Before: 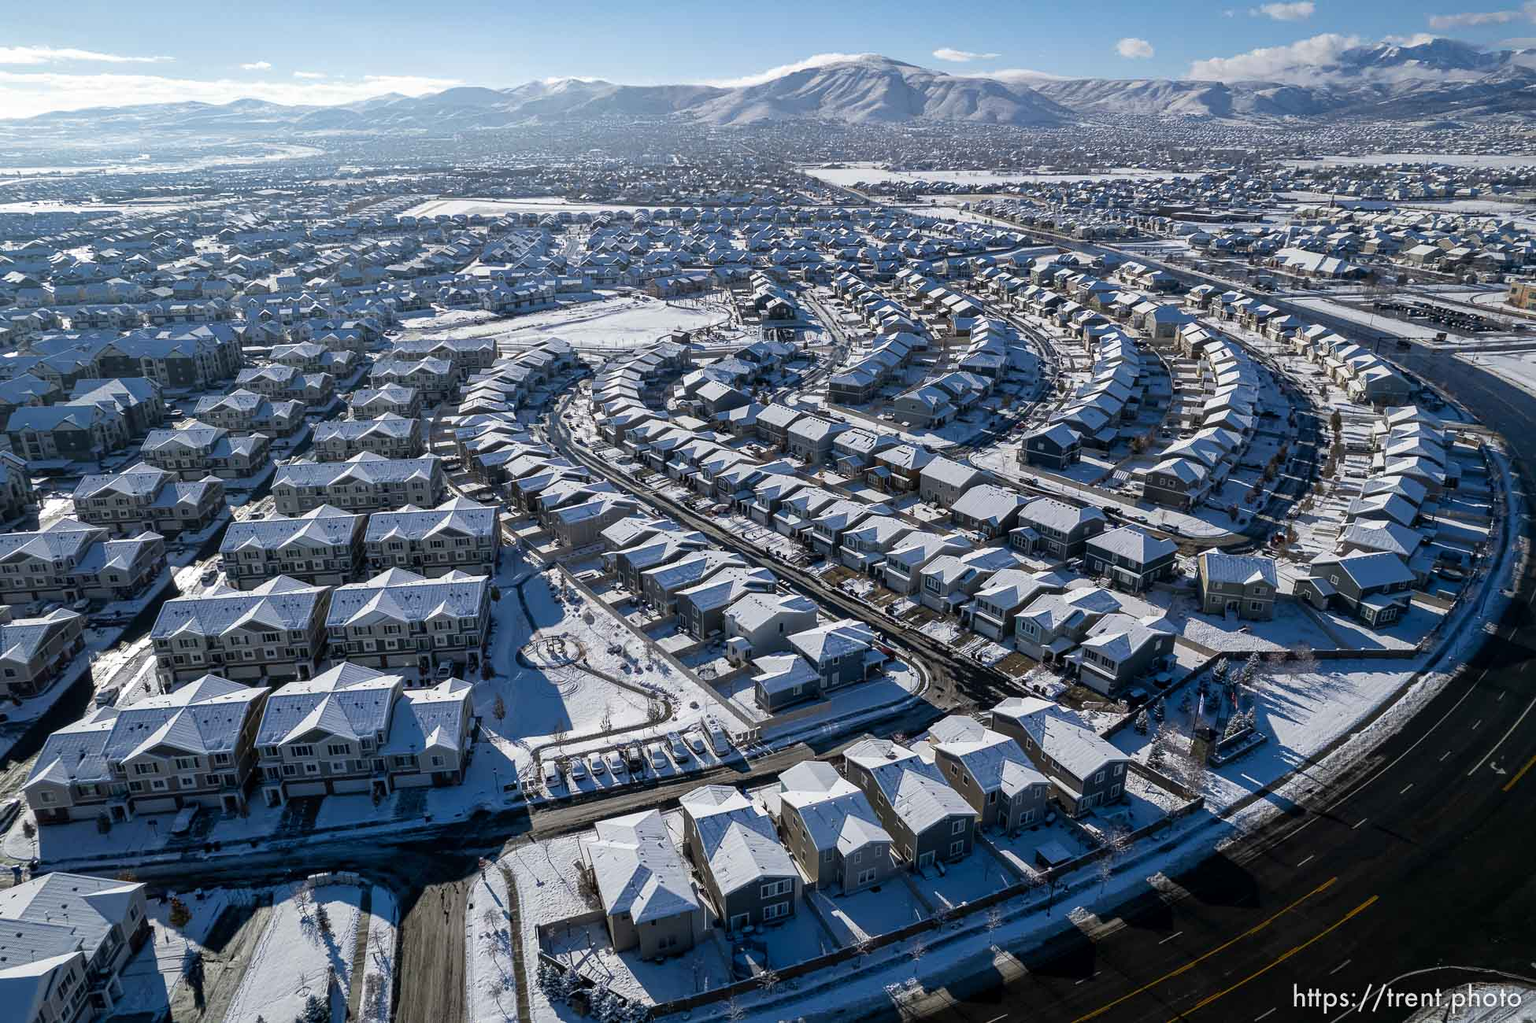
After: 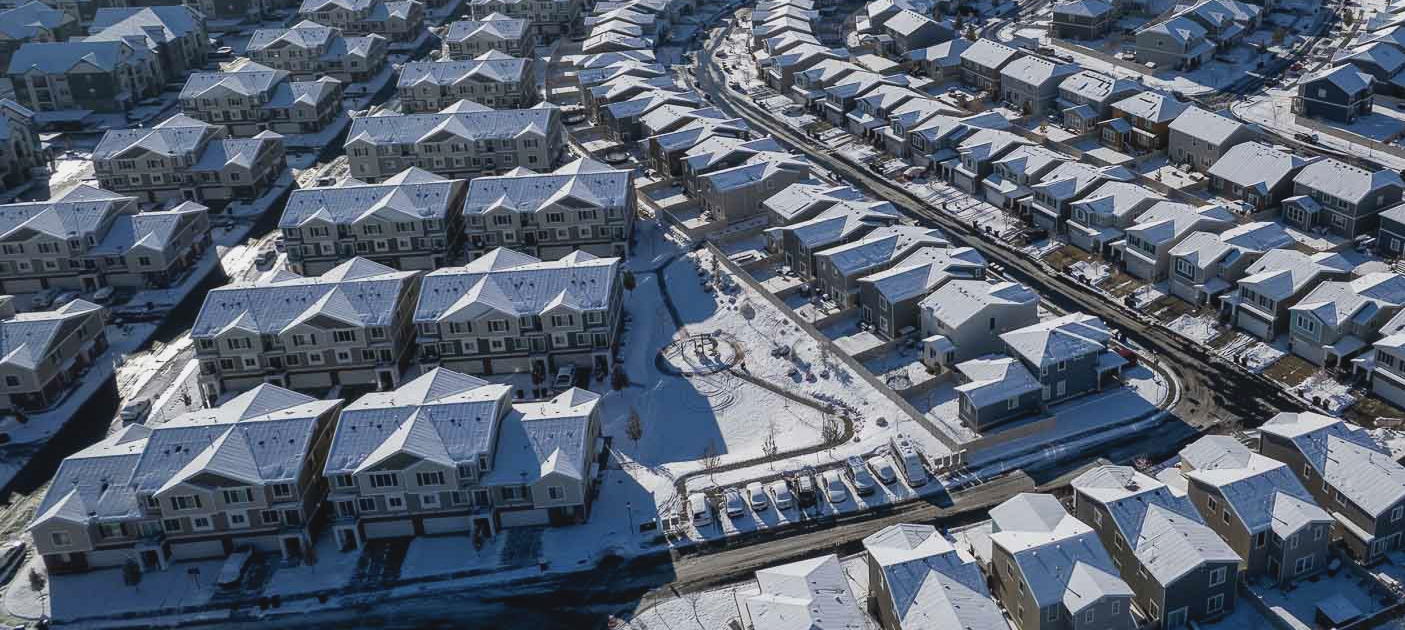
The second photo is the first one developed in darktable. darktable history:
contrast brightness saturation: contrast -0.1, saturation -0.1
crop: top 36.498%, right 27.964%, bottom 14.995%
